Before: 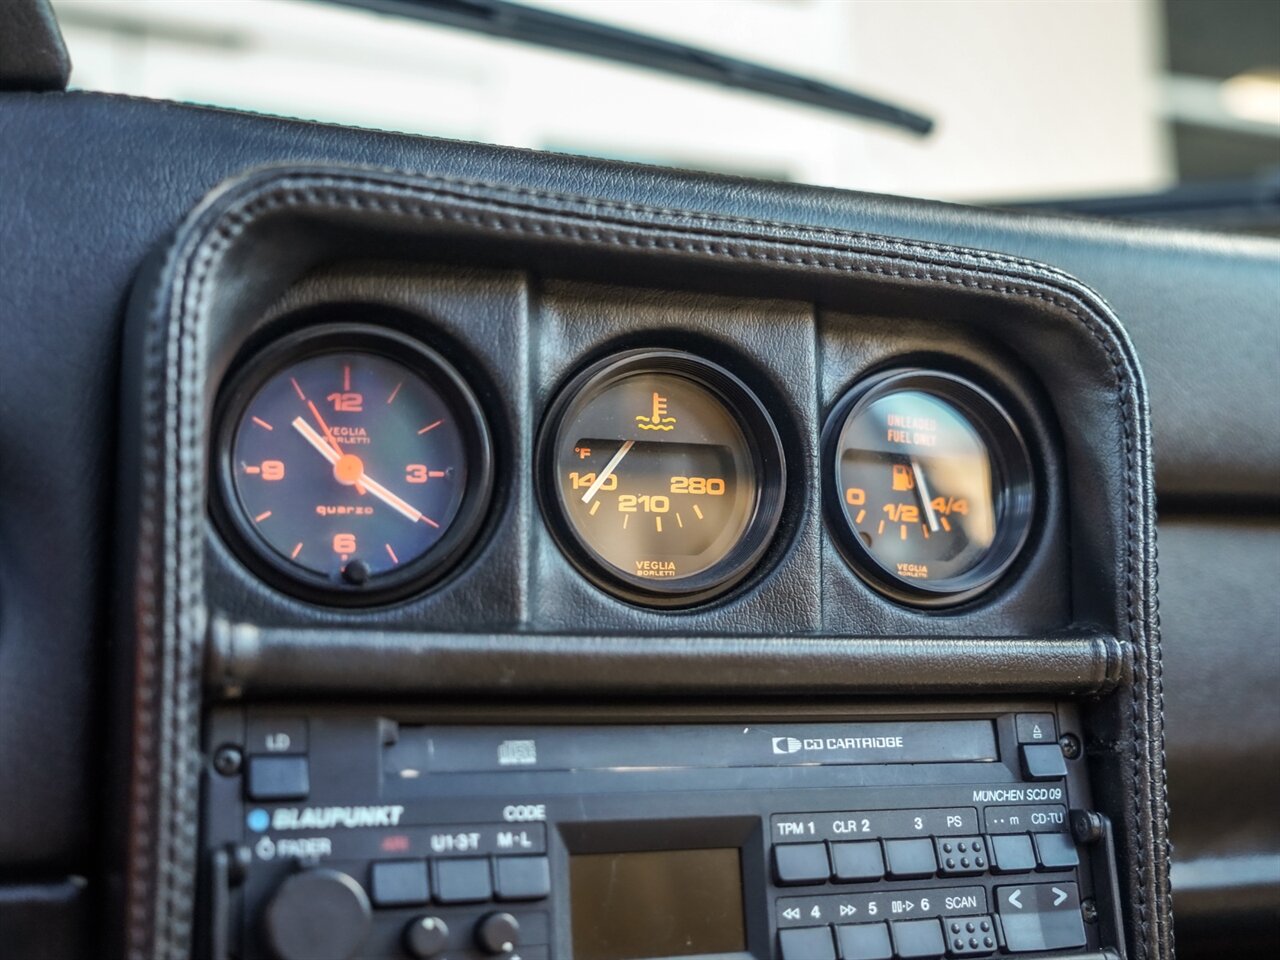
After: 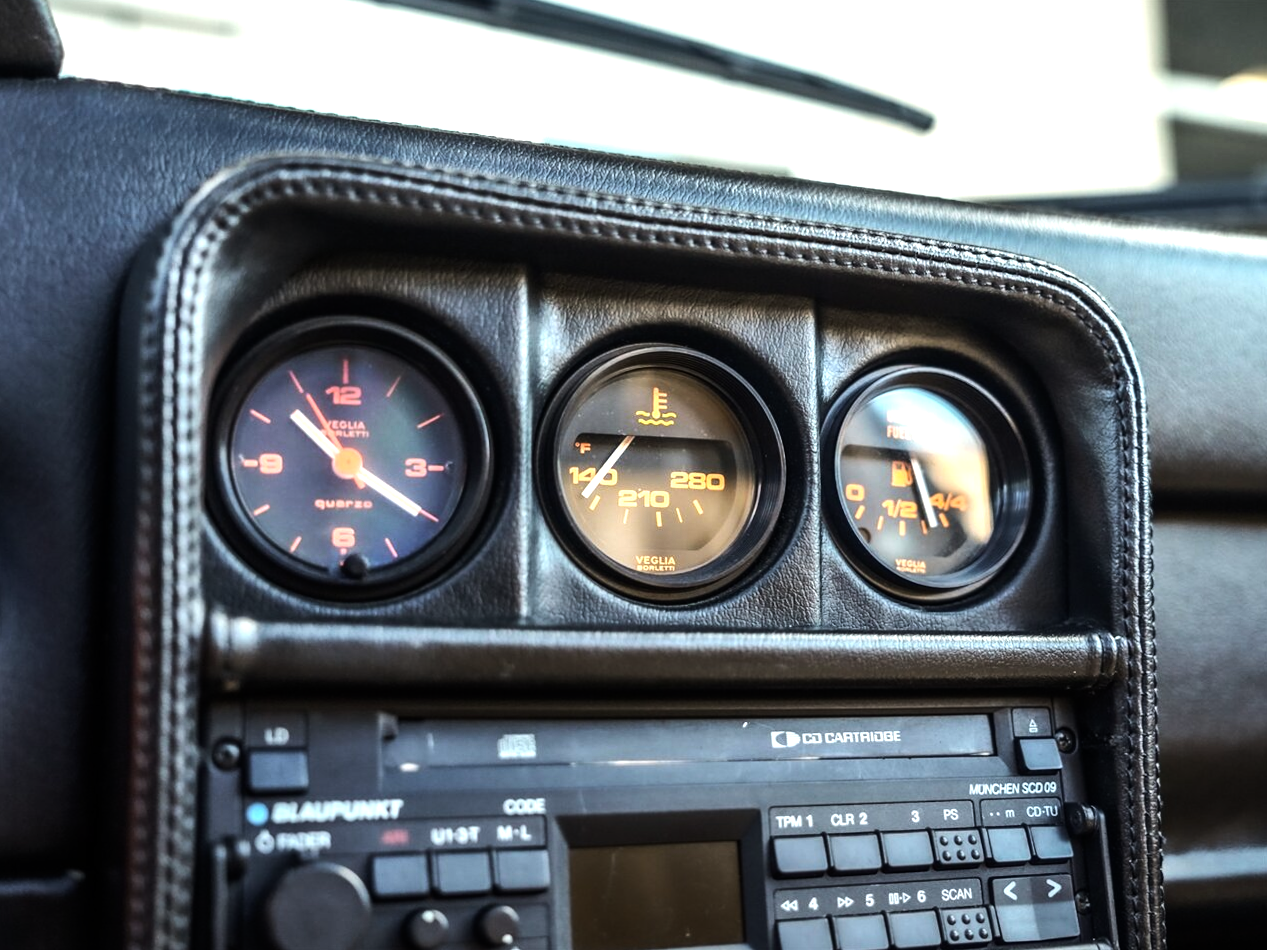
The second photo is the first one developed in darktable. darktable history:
rotate and perspective: rotation 0.174°, lens shift (vertical) 0.013, lens shift (horizontal) 0.019, shear 0.001, automatic cropping original format, crop left 0.007, crop right 0.991, crop top 0.016, crop bottom 0.997
graduated density: rotation -180°, offset 24.95
color balance rgb: on, module defaults
tone equalizer: -8 EV -1.08 EV, -7 EV -1.01 EV, -6 EV -0.867 EV, -5 EV -0.578 EV, -3 EV 0.578 EV, -2 EV 0.867 EV, -1 EV 1.01 EV, +0 EV 1.08 EV, edges refinement/feathering 500, mask exposure compensation -1.57 EV, preserve details no
